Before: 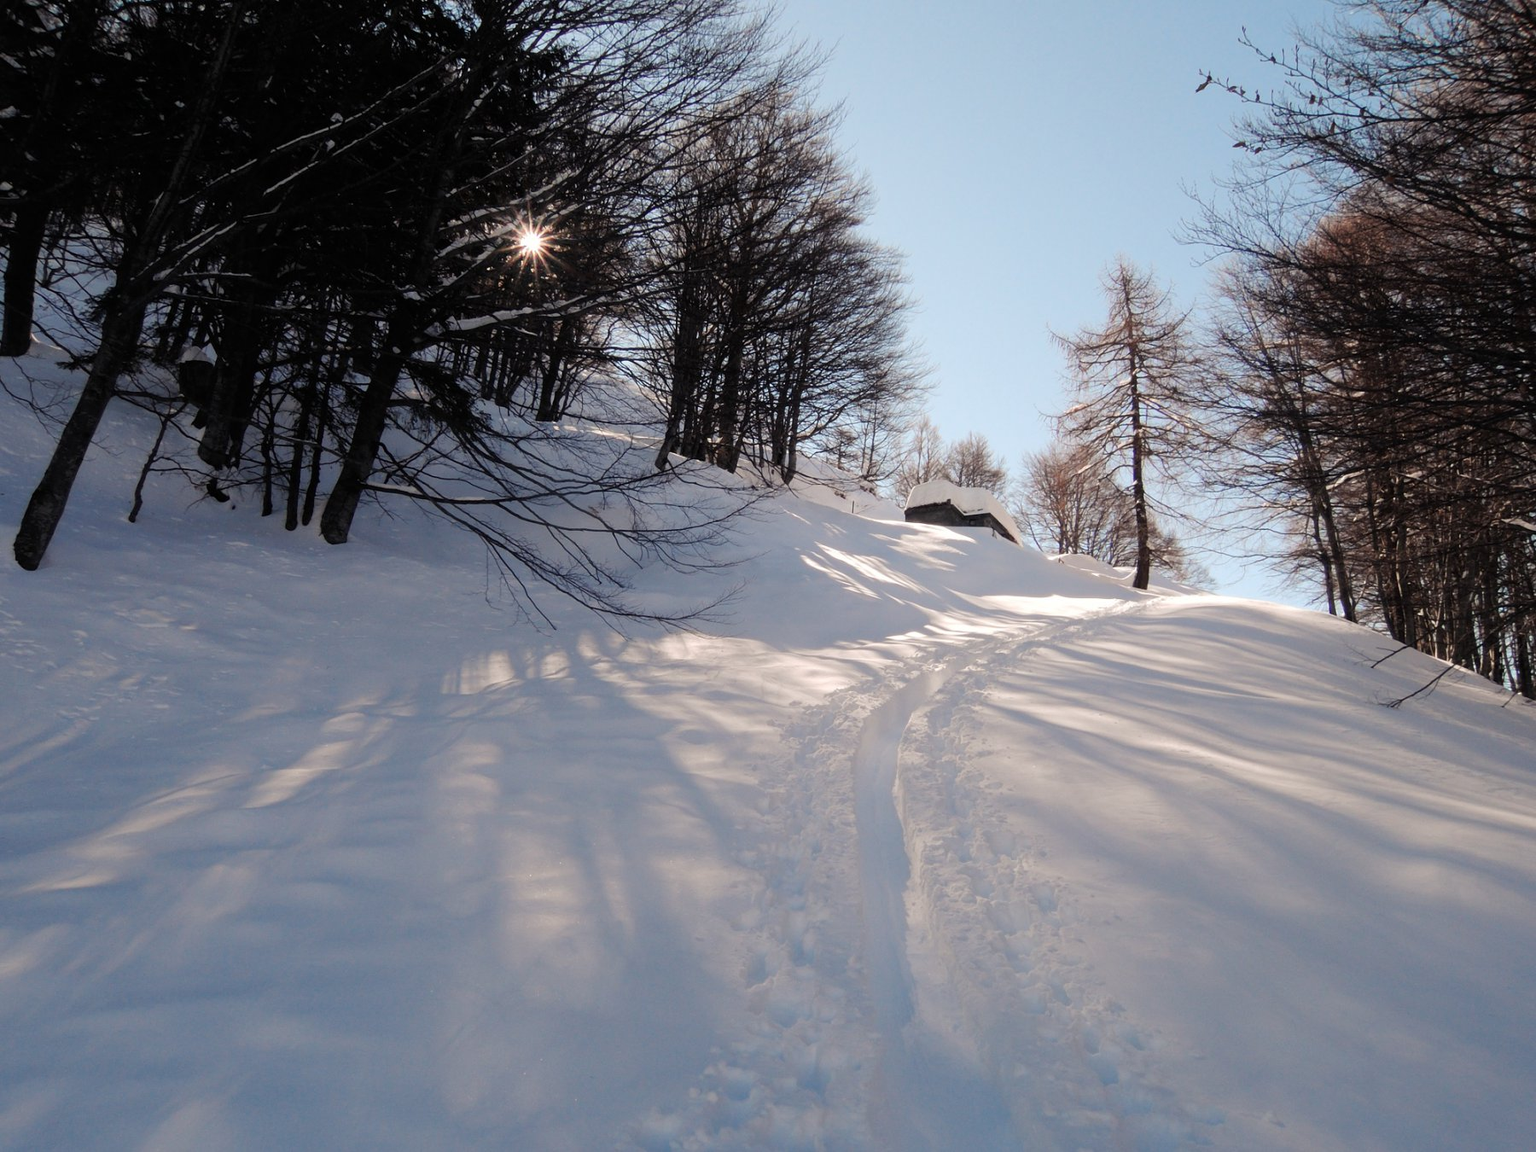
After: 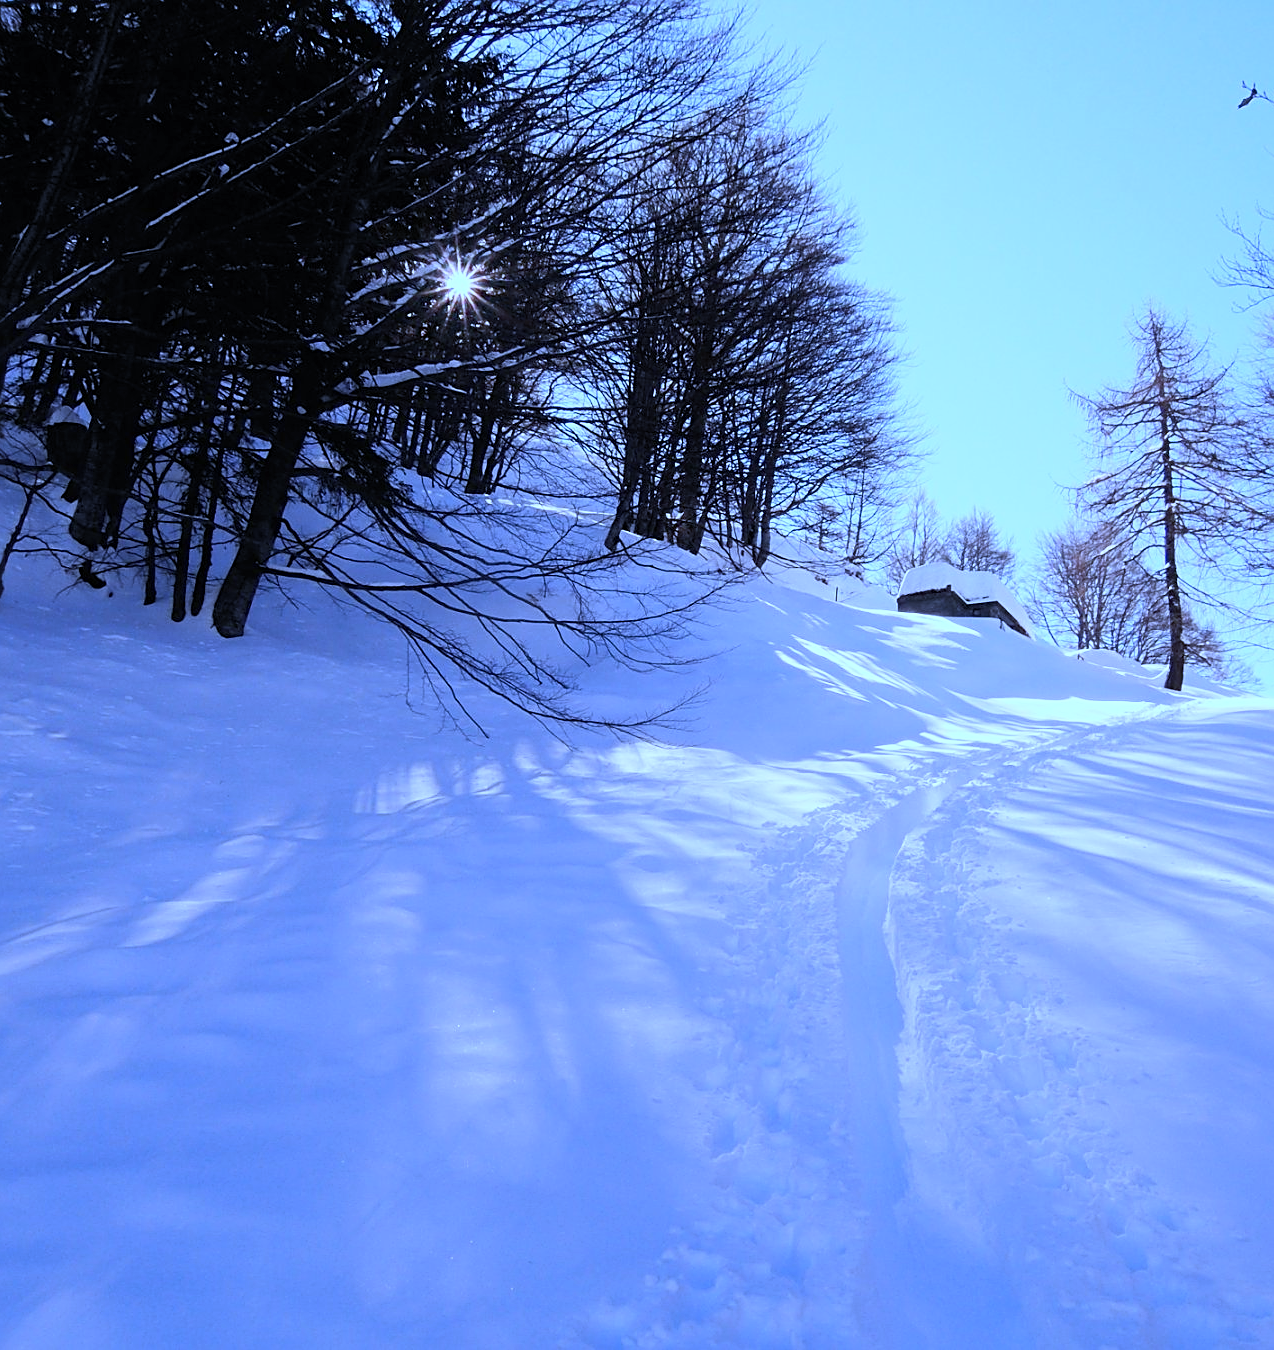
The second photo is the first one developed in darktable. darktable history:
sharpen: on, module defaults
crop and rotate: left 9.061%, right 20.142%
white balance: red 0.766, blue 1.537
base curve: curves: ch0 [(0, 0) (0.666, 0.806) (1, 1)]
